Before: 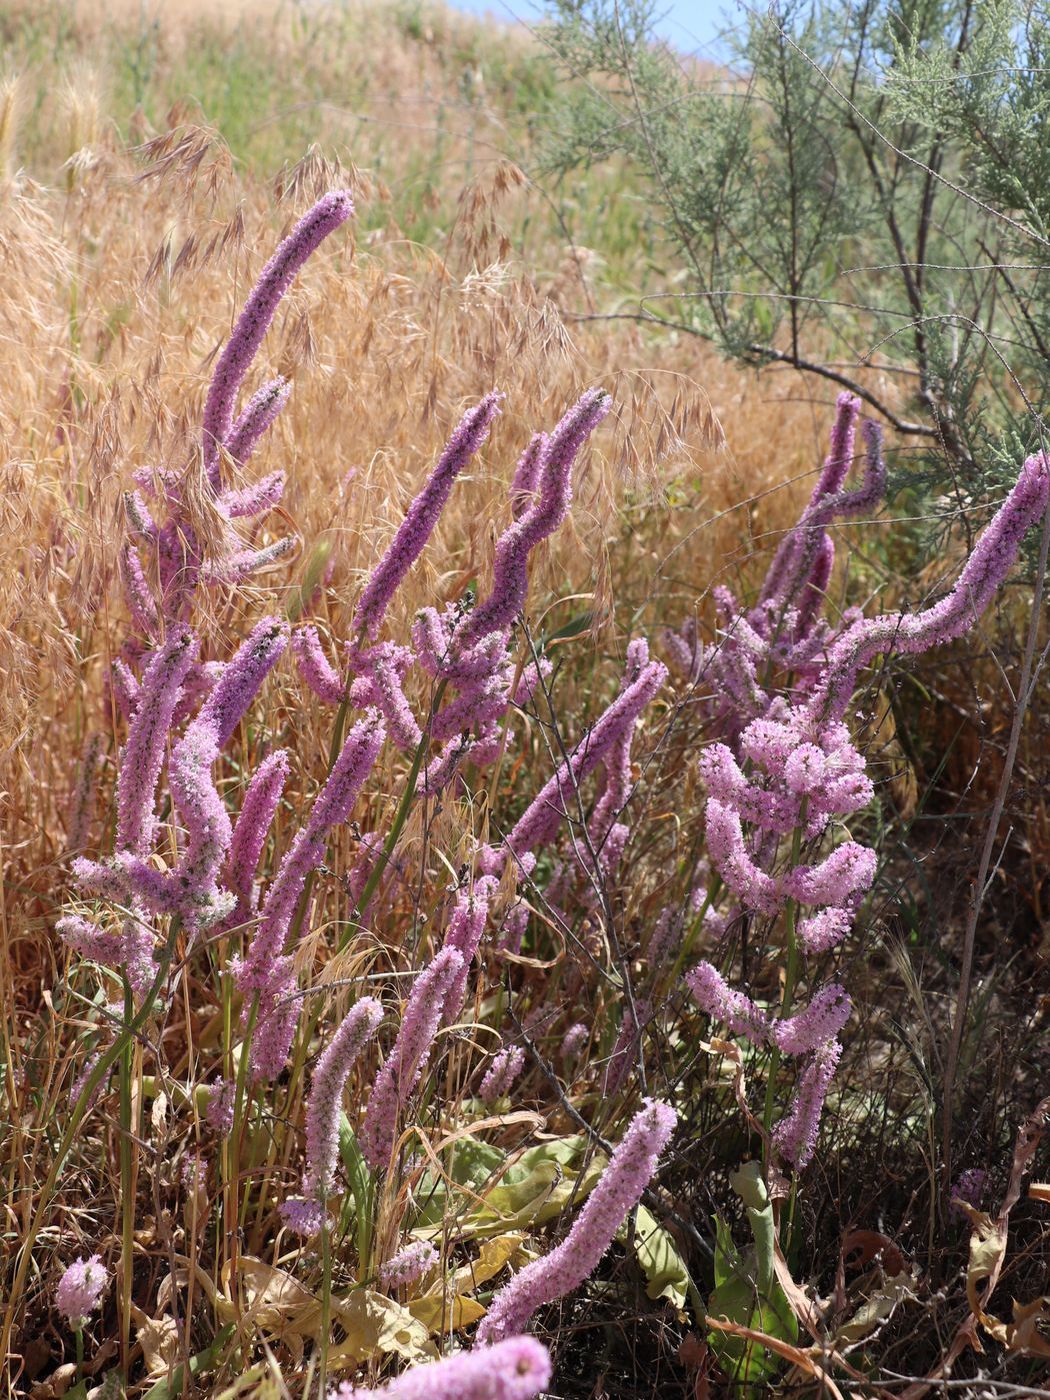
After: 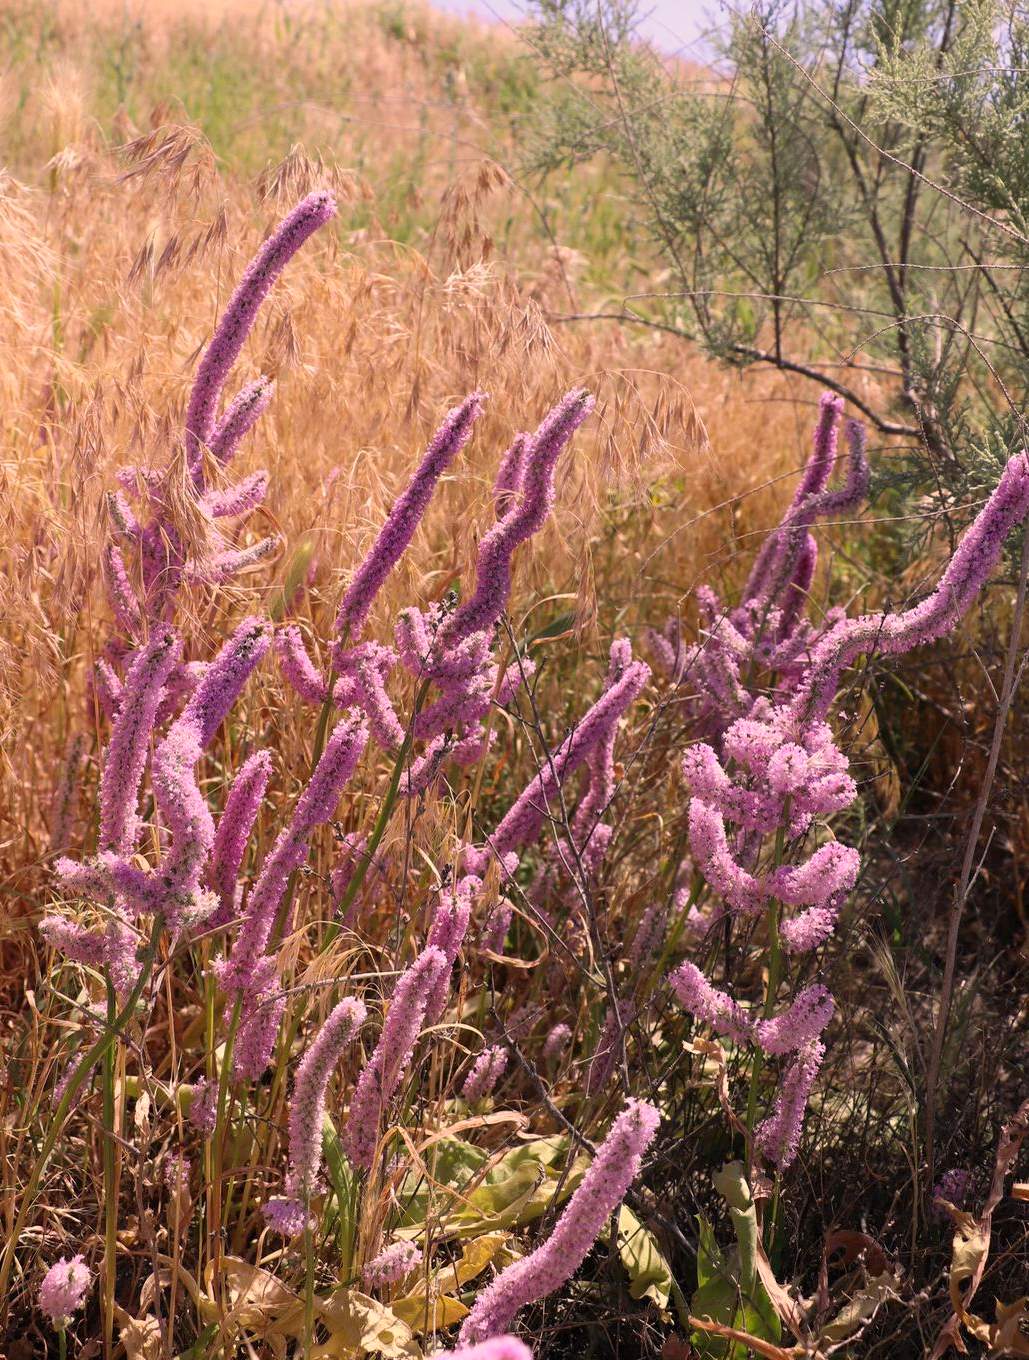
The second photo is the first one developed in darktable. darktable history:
color calibration: illuminant Planckian (black body), x 0.368, y 0.36, temperature 4277.37 K
crop: left 1.647%, right 0.266%, bottom 1.724%
color correction: highlights a* 22.53, highlights b* 21.76
